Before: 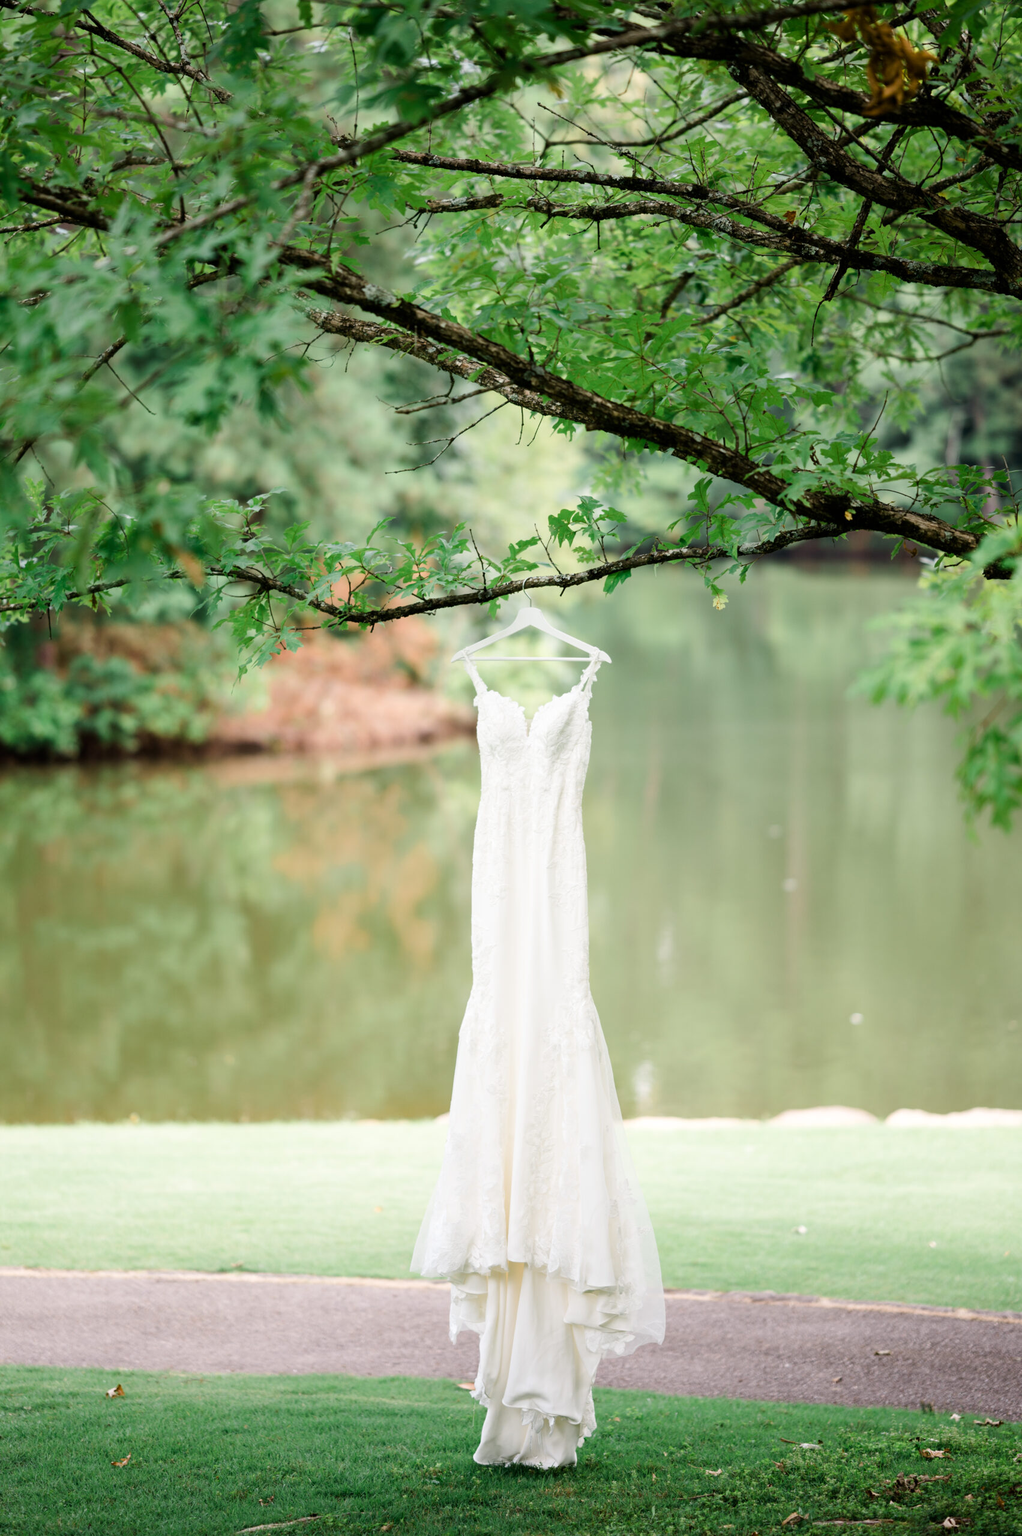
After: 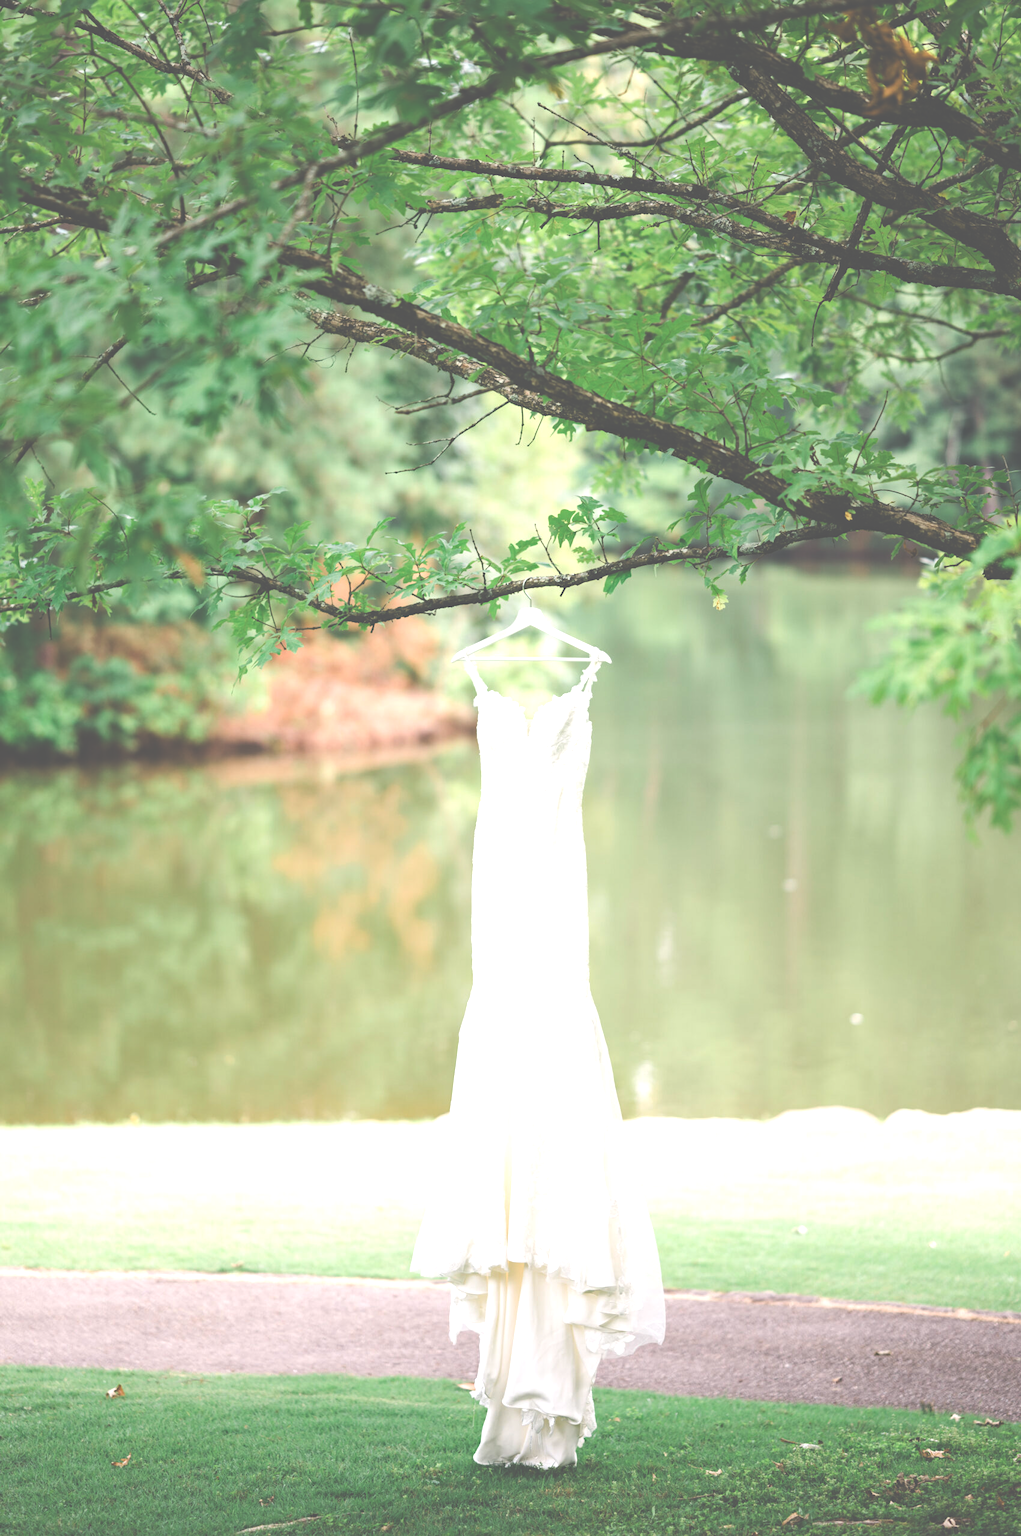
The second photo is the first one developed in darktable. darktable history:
white balance: red 1.009, blue 0.985
exposure: black level correction -0.071, exposure 0.5 EV, compensate highlight preservation false
haze removal: compatibility mode true, adaptive false
